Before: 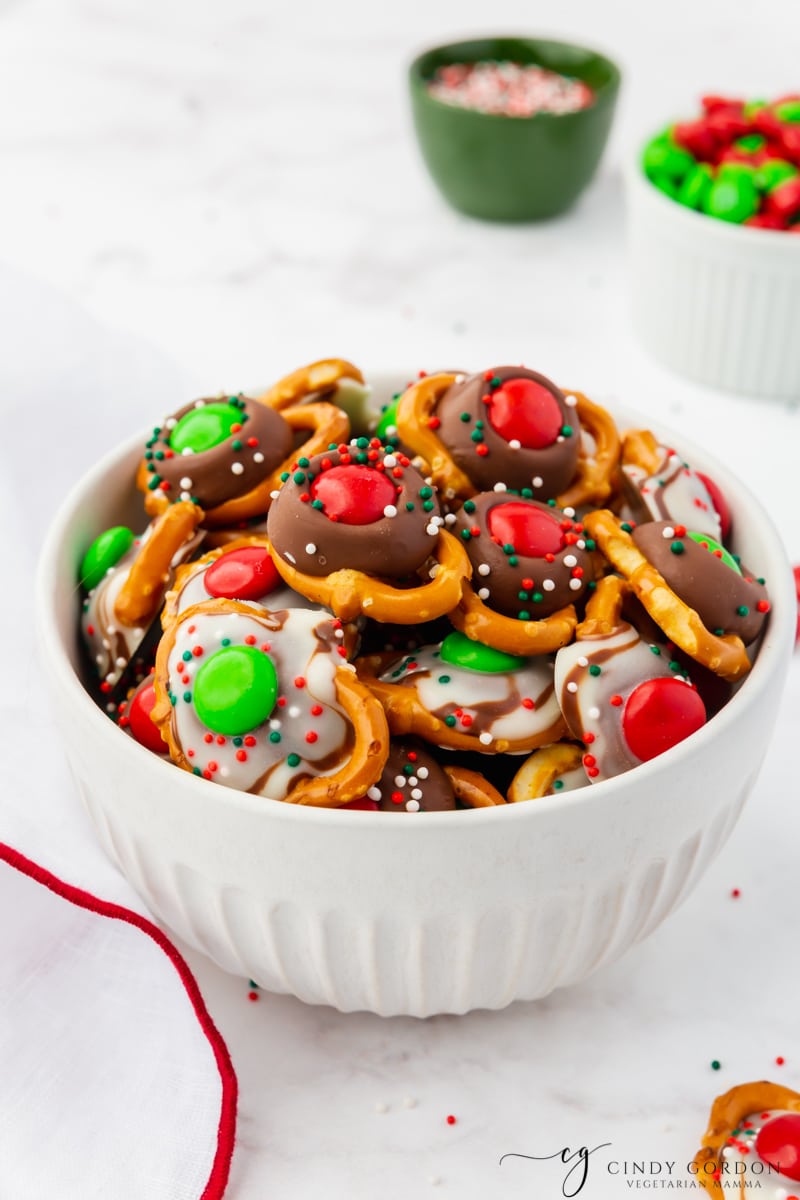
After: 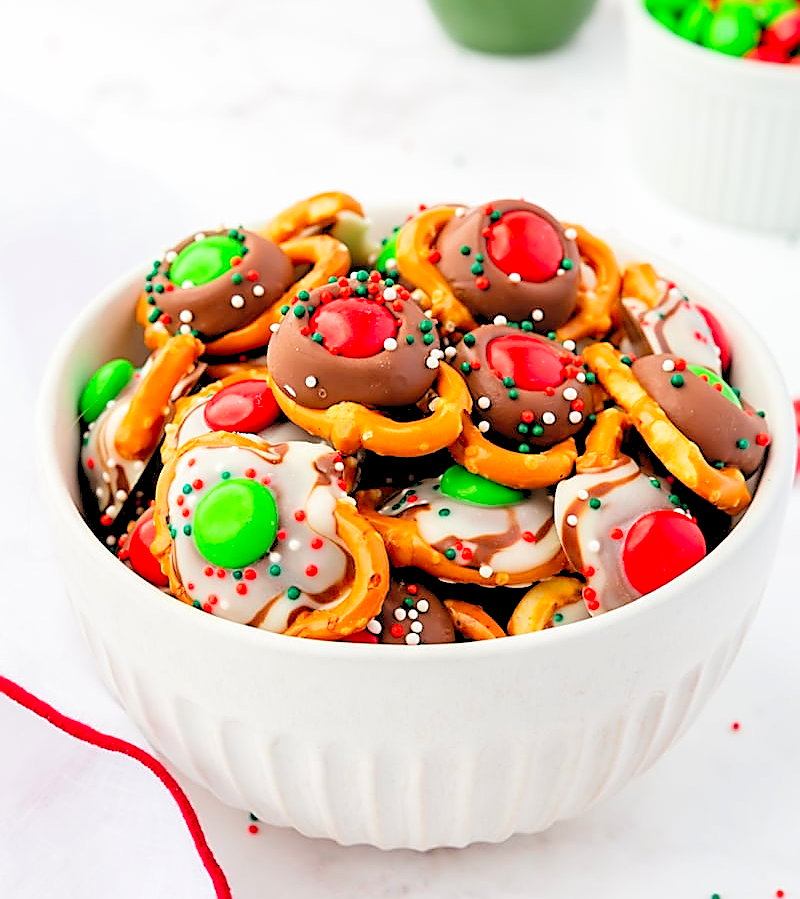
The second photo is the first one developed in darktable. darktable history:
sharpen: radius 1.651, amount 1.293
levels: levels [0.072, 0.414, 0.976]
crop: top 13.965%, bottom 11.069%
